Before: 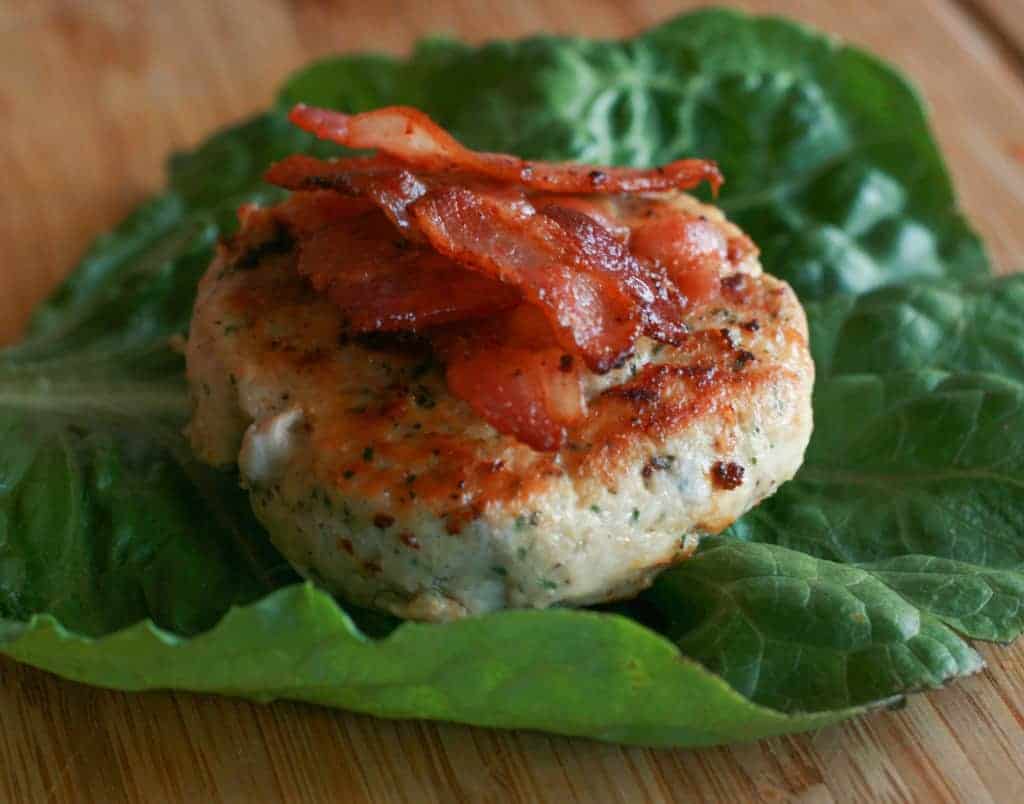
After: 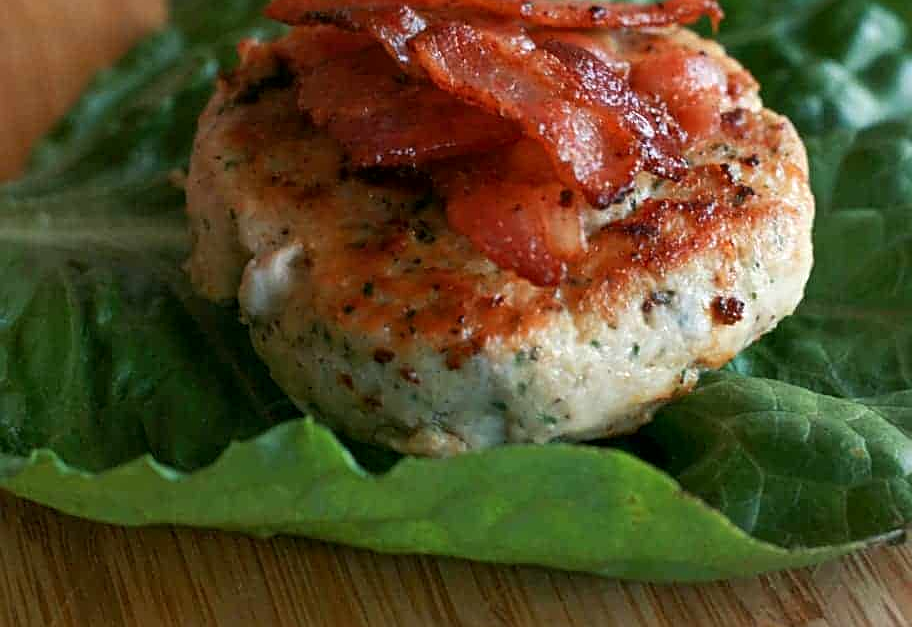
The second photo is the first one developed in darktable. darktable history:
local contrast: mode bilateral grid, contrast 20, coarseness 50, detail 119%, midtone range 0.2
sharpen: on, module defaults
exposure: exposure 0.082 EV, compensate highlight preservation false
crop: top 20.57%, right 9.432%, bottom 0.317%
